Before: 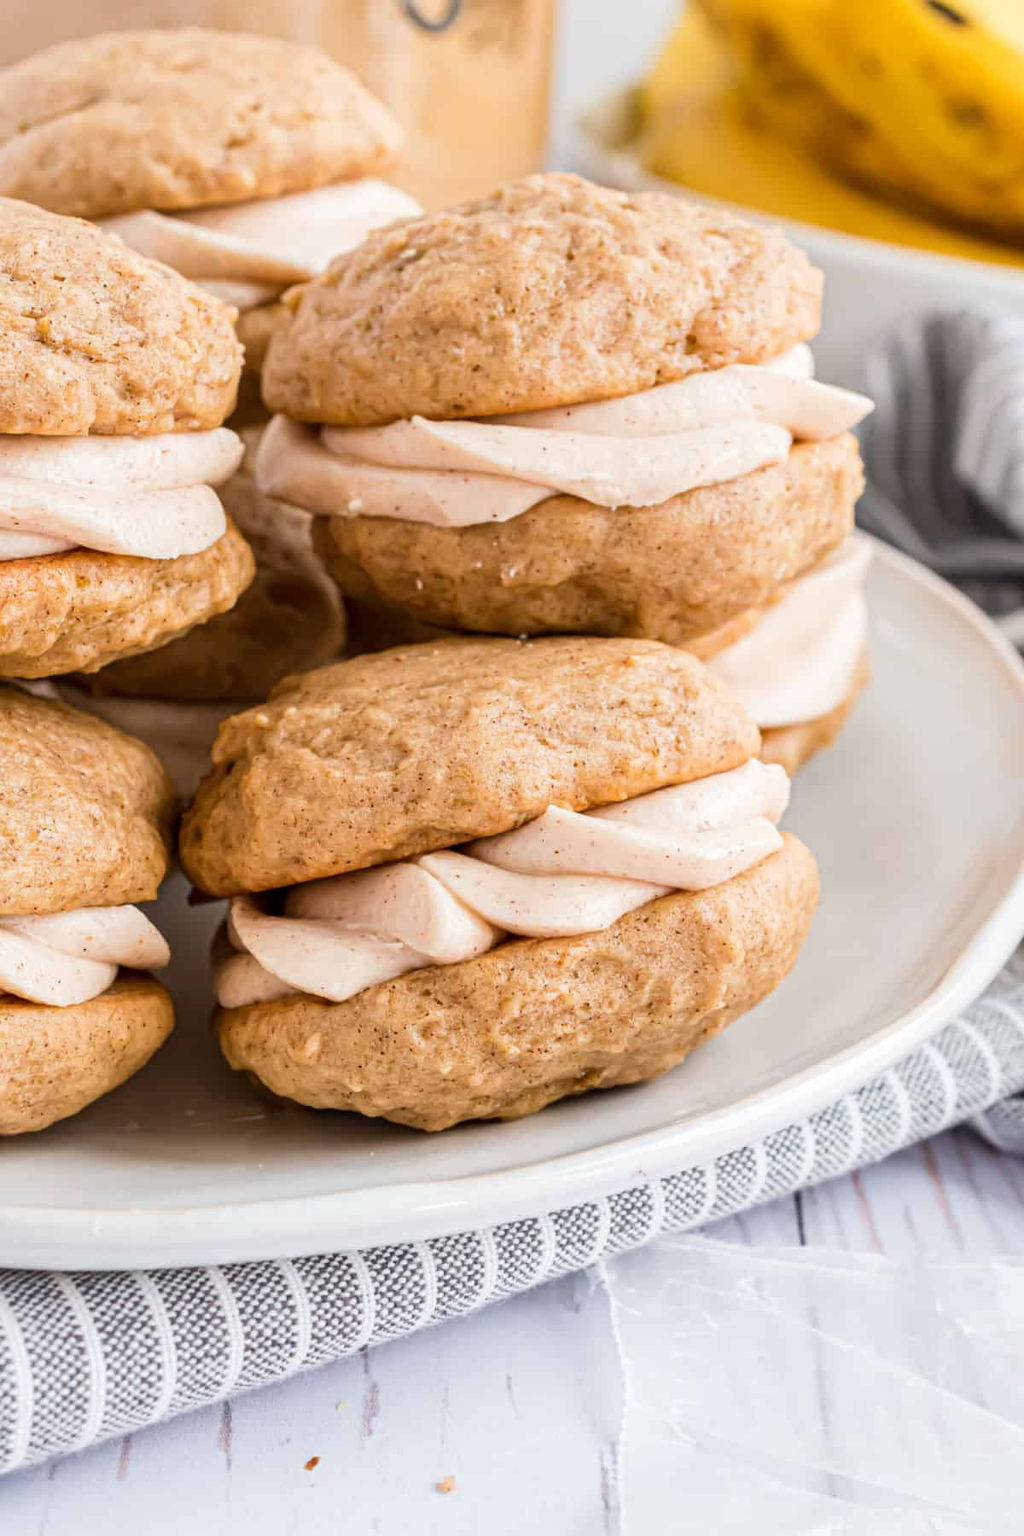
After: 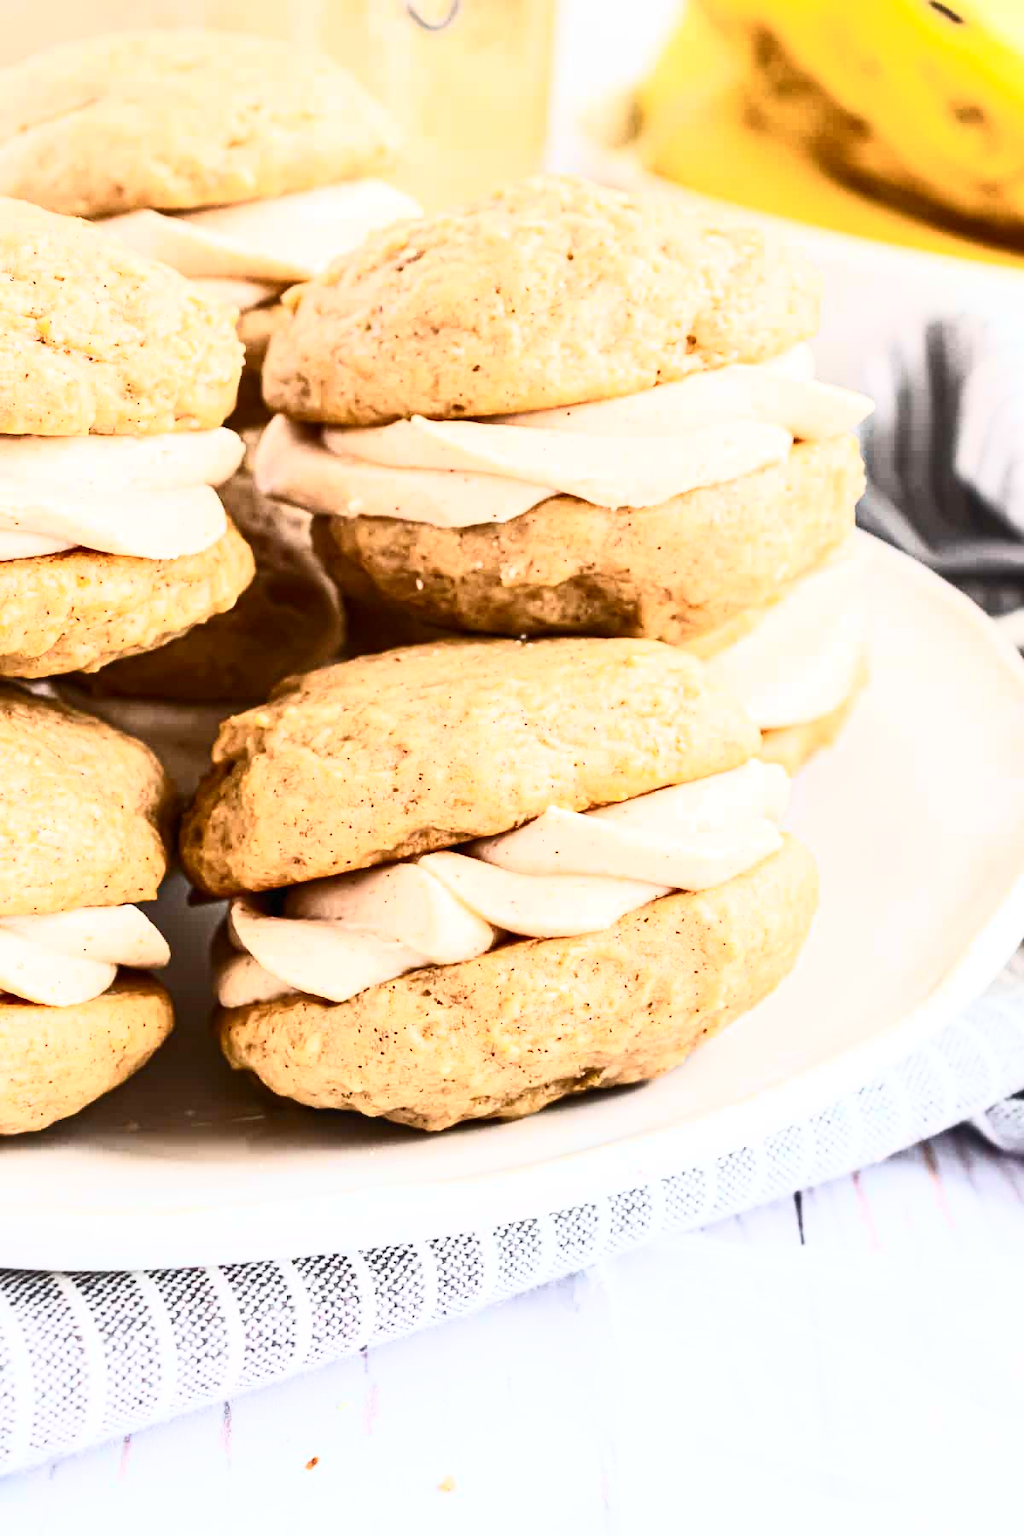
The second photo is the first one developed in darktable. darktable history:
contrast brightness saturation: contrast 0.622, brightness 0.344, saturation 0.142
exposure: exposure 0.19 EV, compensate highlight preservation false
